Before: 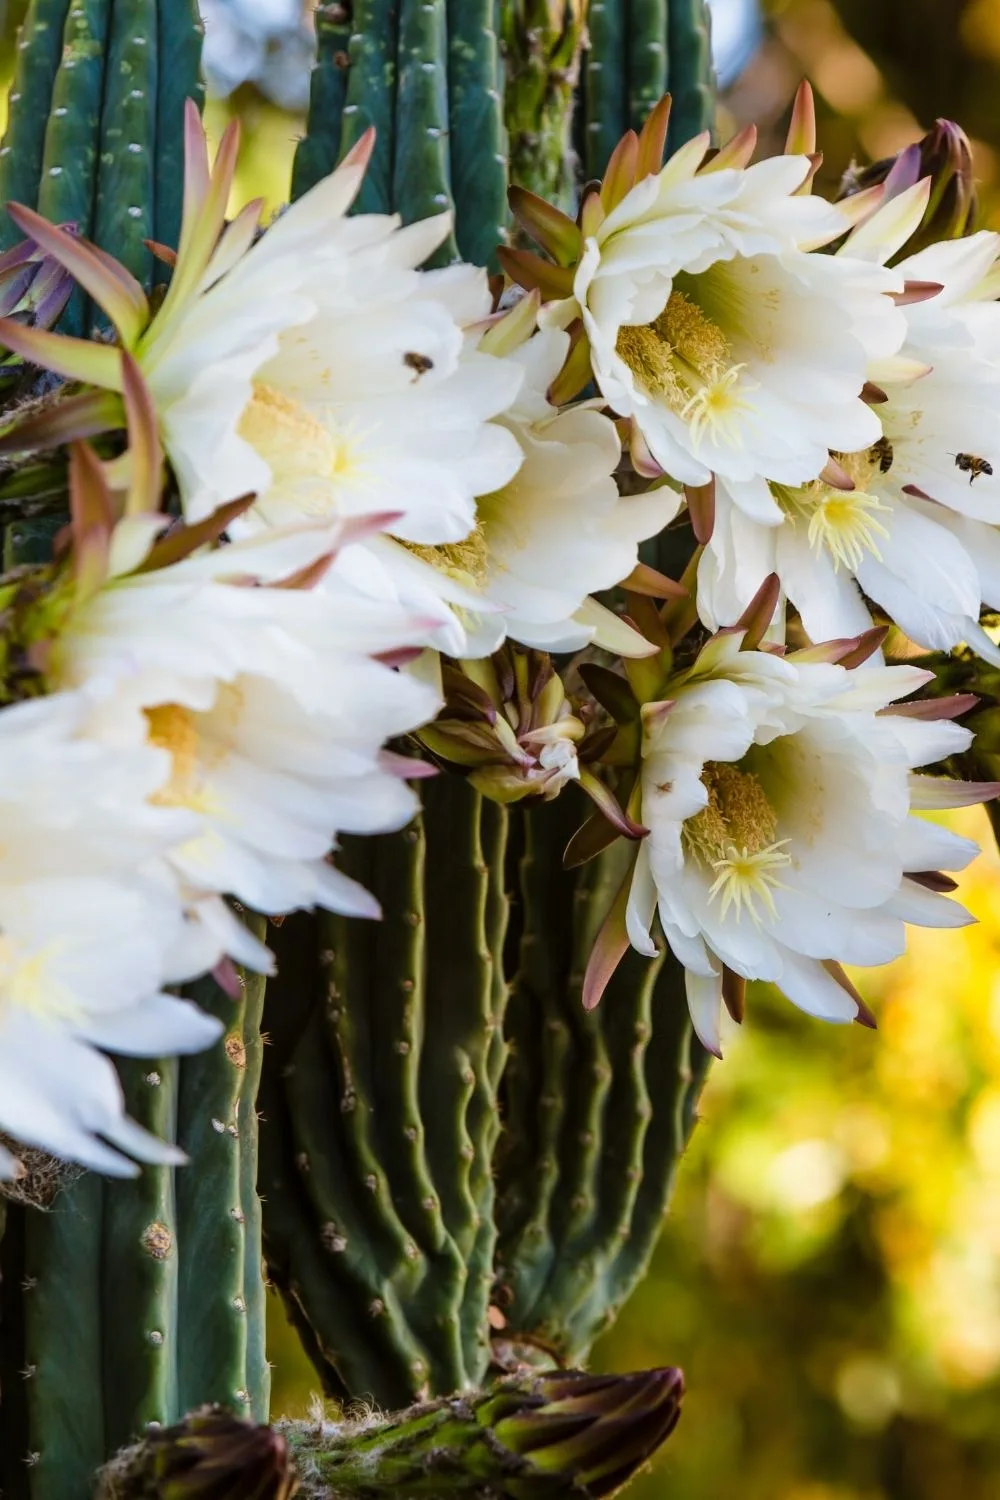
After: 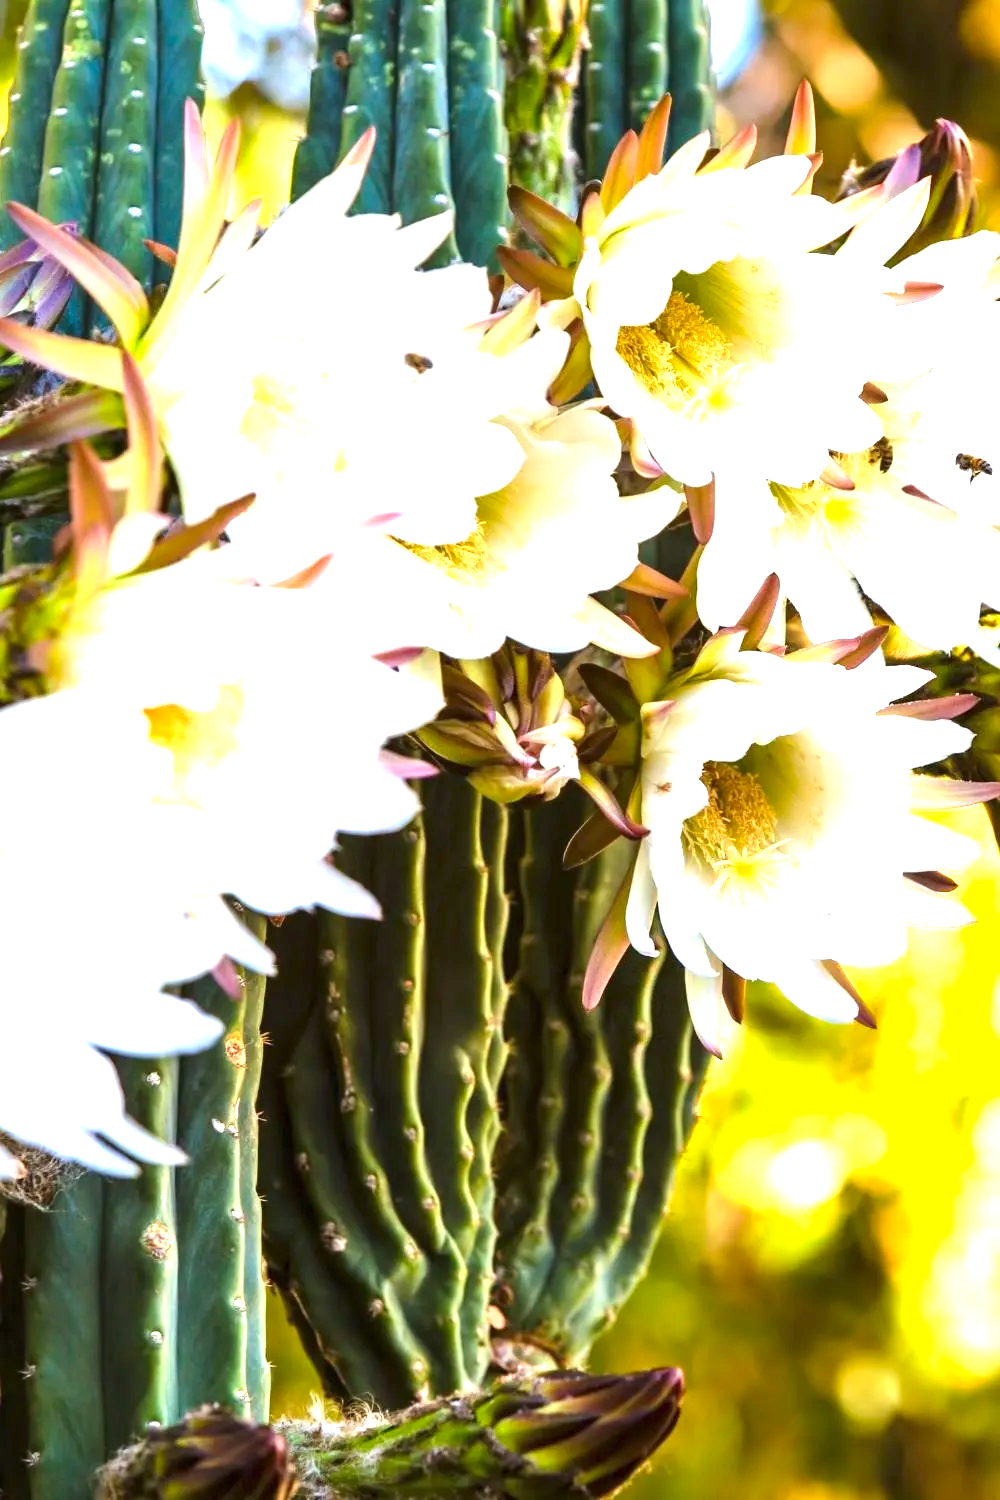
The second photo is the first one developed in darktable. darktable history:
exposure: black level correction 0, exposure 1.521 EV, compensate highlight preservation false
contrast brightness saturation: saturation 0.127
